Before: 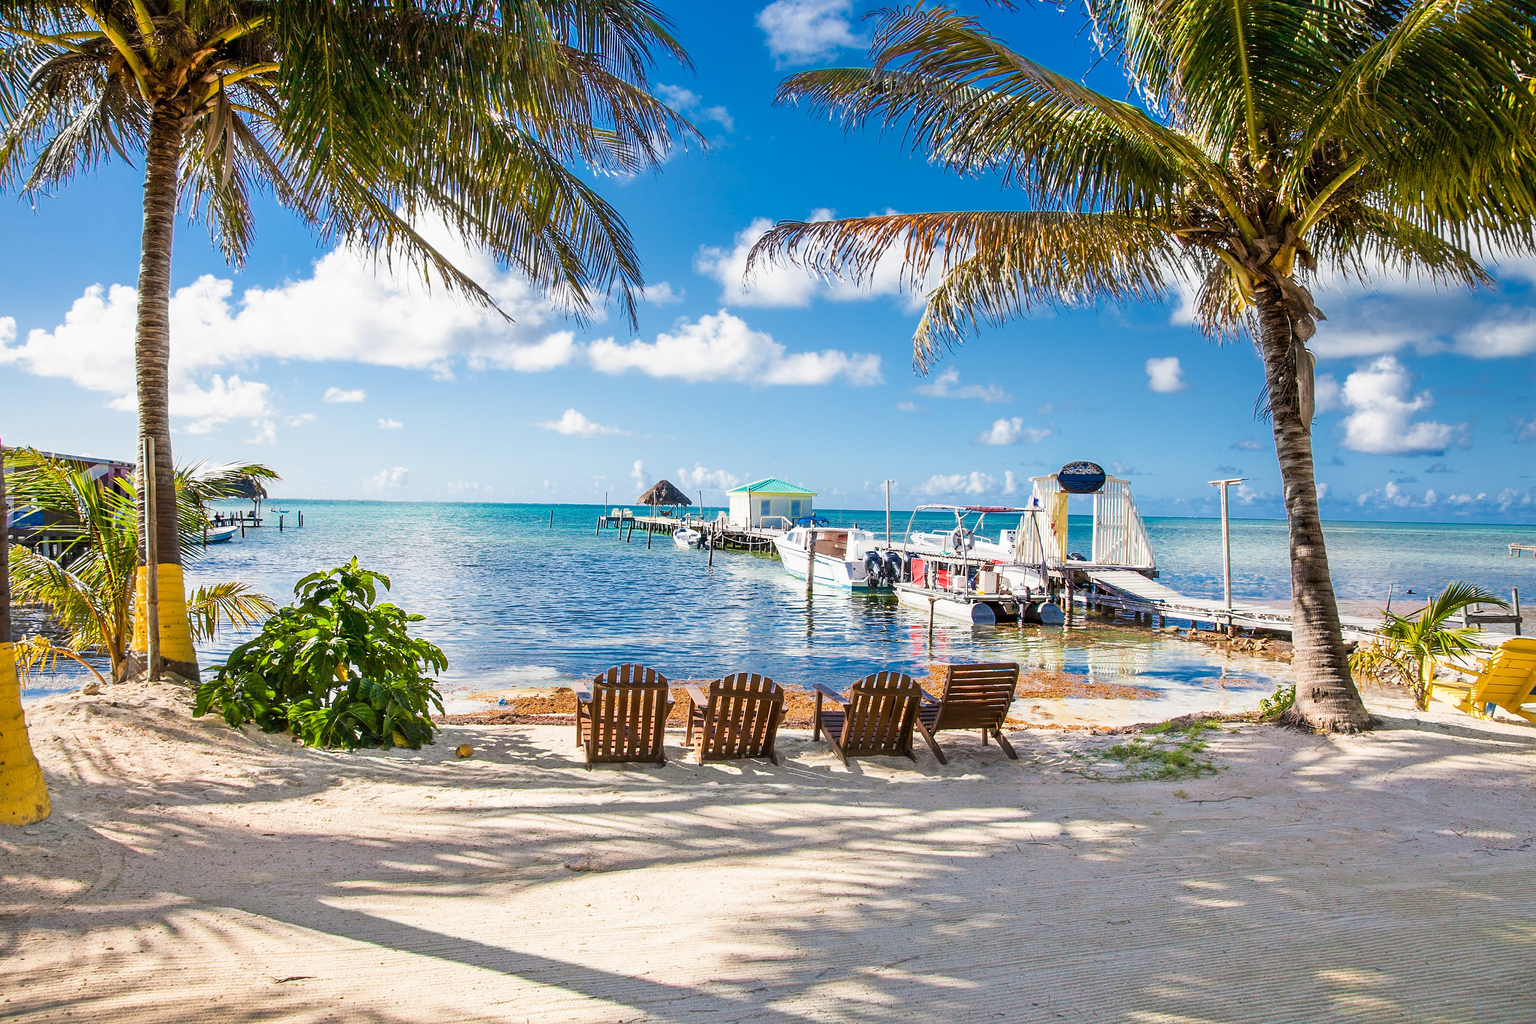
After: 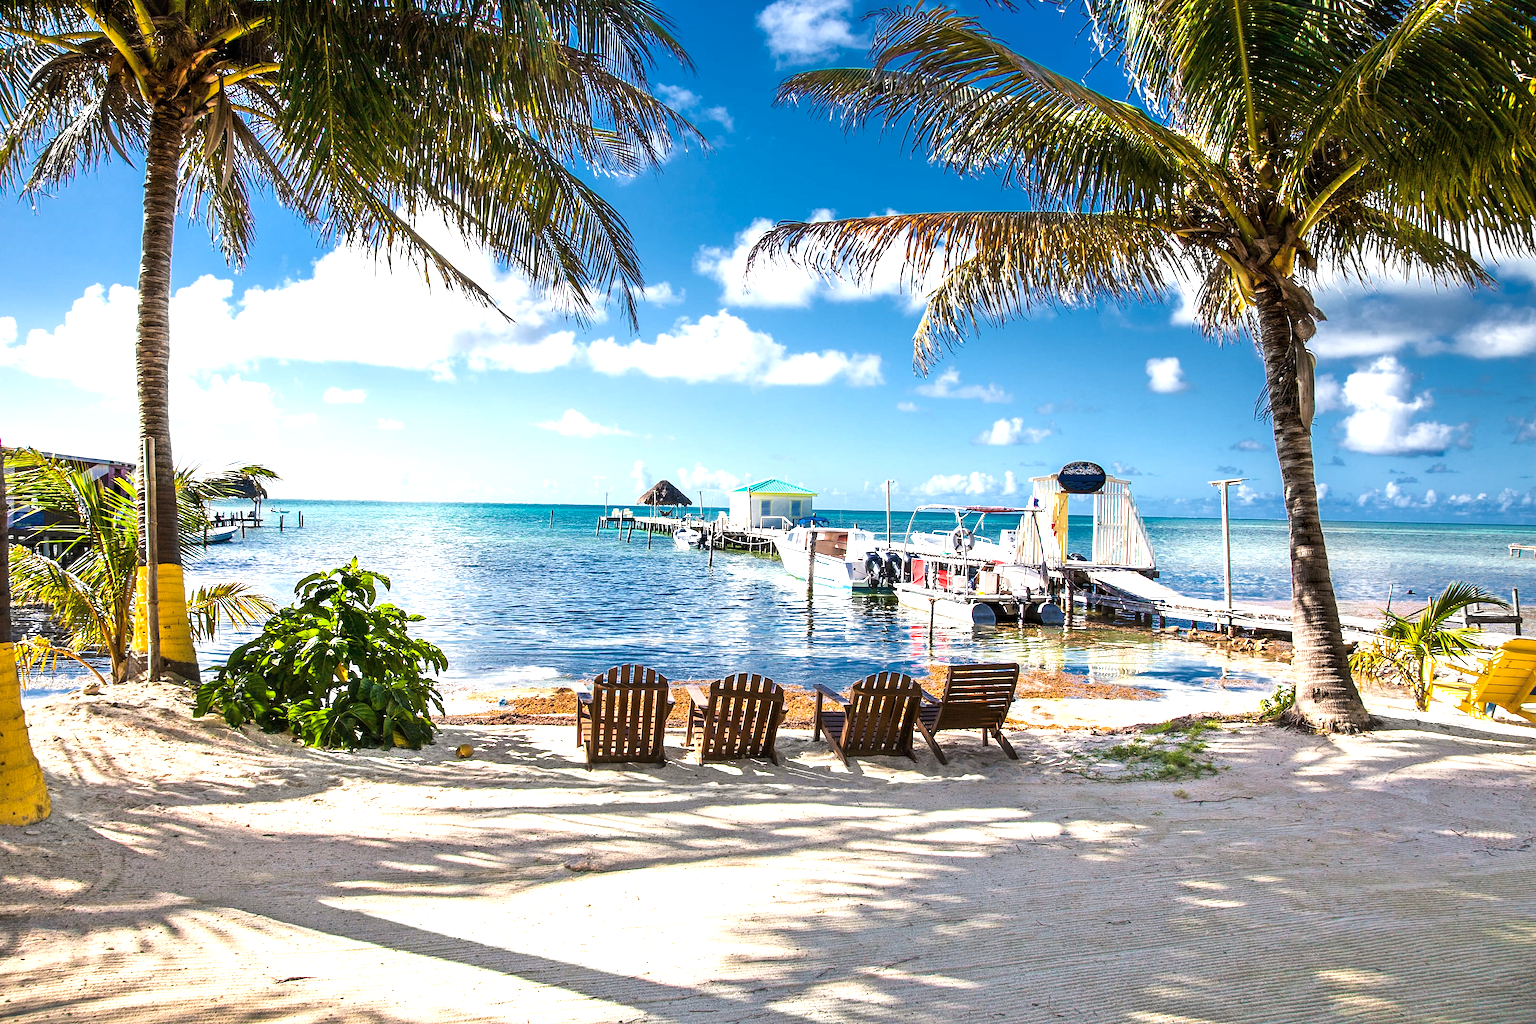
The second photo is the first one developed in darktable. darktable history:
color balance rgb: perceptual saturation grading › global saturation 0.584%, perceptual brilliance grading › global brilliance 19.924%, perceptual brilliance grading › shadows -39.895%
